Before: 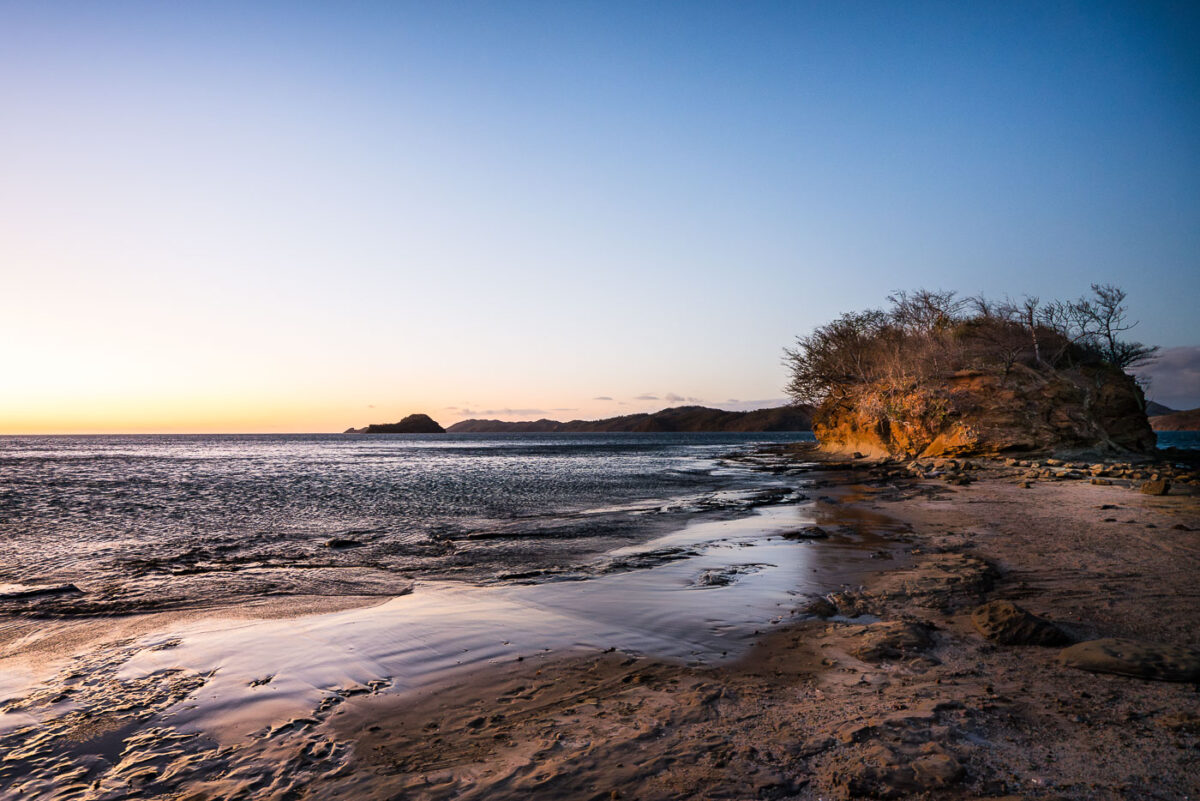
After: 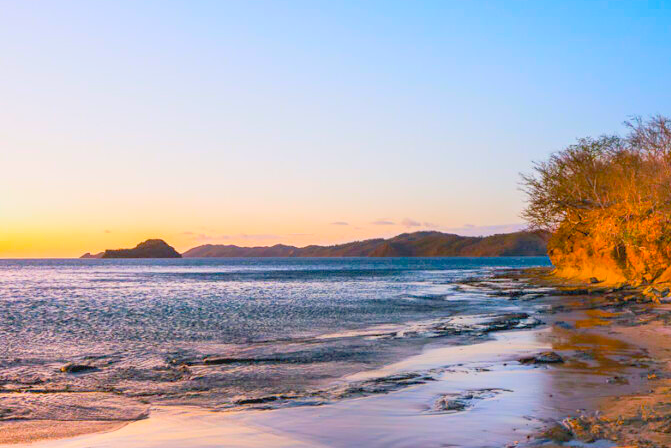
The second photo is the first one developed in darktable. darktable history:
color balance rgb: shadows lift › chroma 2.05%, shadows lift › hue 136.44°, linear chroma grading › global chroma 23.162%, perceptual saturation grading › global saturation 51.014%, contrast -29.489%
contrast brightness saturation: contrast -0.093, brightness 0.041, saturation 0.078
crop and rotate: left 22.015%, top 21.93%, right 21.985%, bottom 22.053%
exposure: black level correction 0.001, exposure 1.039 EV, compensate highlight preservation false
